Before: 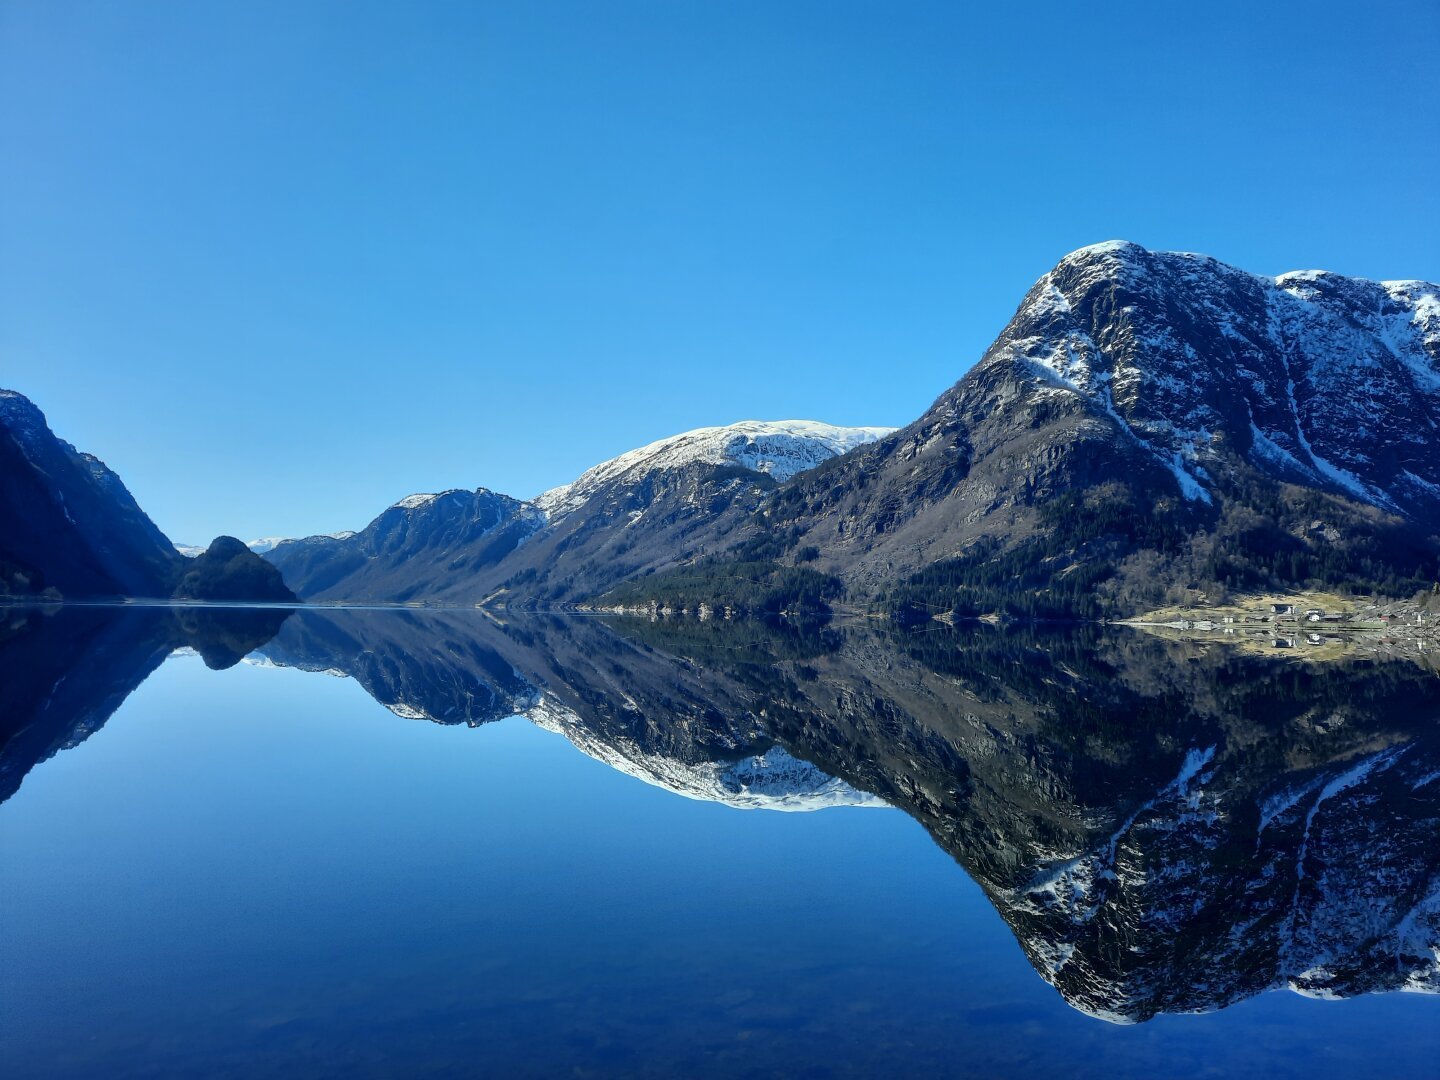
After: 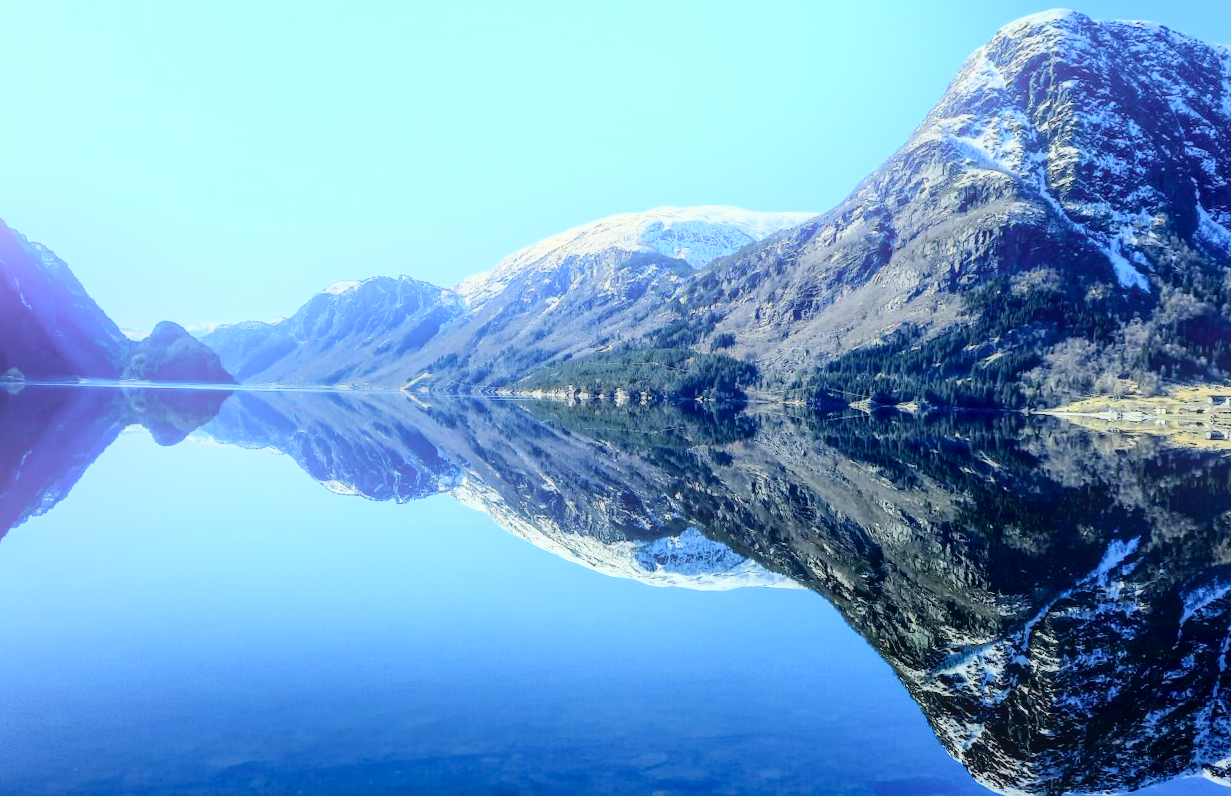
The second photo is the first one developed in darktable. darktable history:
tone curve: curves: ch0 [(0, 0.021) (0.049, 0.044) (0.152, 0.14) (0.328, 0.357) (0.473, 0.529) (0.641, 0.705) (0.868, 0.887) (1, 0.969)]; ch1 [(0, 0) (0.322, 0.328) (0.43, 0.425) (0.474, 0.466) (0.502, 0.503) (0.522, 0.526) (0.564, 0.591) (0.602, 0.632) (0.677, 0.701) (0.859, 0.885) (1, 1)]; ch2 [(0, 0) (0.33, 0.301) (0.447, 0.44) (0.502, 0.505) (0.535, 0.554) (0.565, 0.598) (0.618, 0.629) (1, 1)], color space Lab, independent channels, preserve colors none
crop: top 20.916%, right 9.437%, bottom 0.316%
rotate and perspective: rotation 0.062°, lens shift (vertical) 0.115, lens shift (horizontal) -0.133, crop left 0.047, crop right 0.94, crop top 0.061, crop bottom 0.94
exposure: black level correction 0, exposure 1.1 EV, compensate exposure bias true, compensate highlight preservation false
filmic rgb: black relative exposure -7.65 EV, white relative exposure 4.56 EV, hardness 3.61
bloom: on, module defaults
local contrast: detail 130%
